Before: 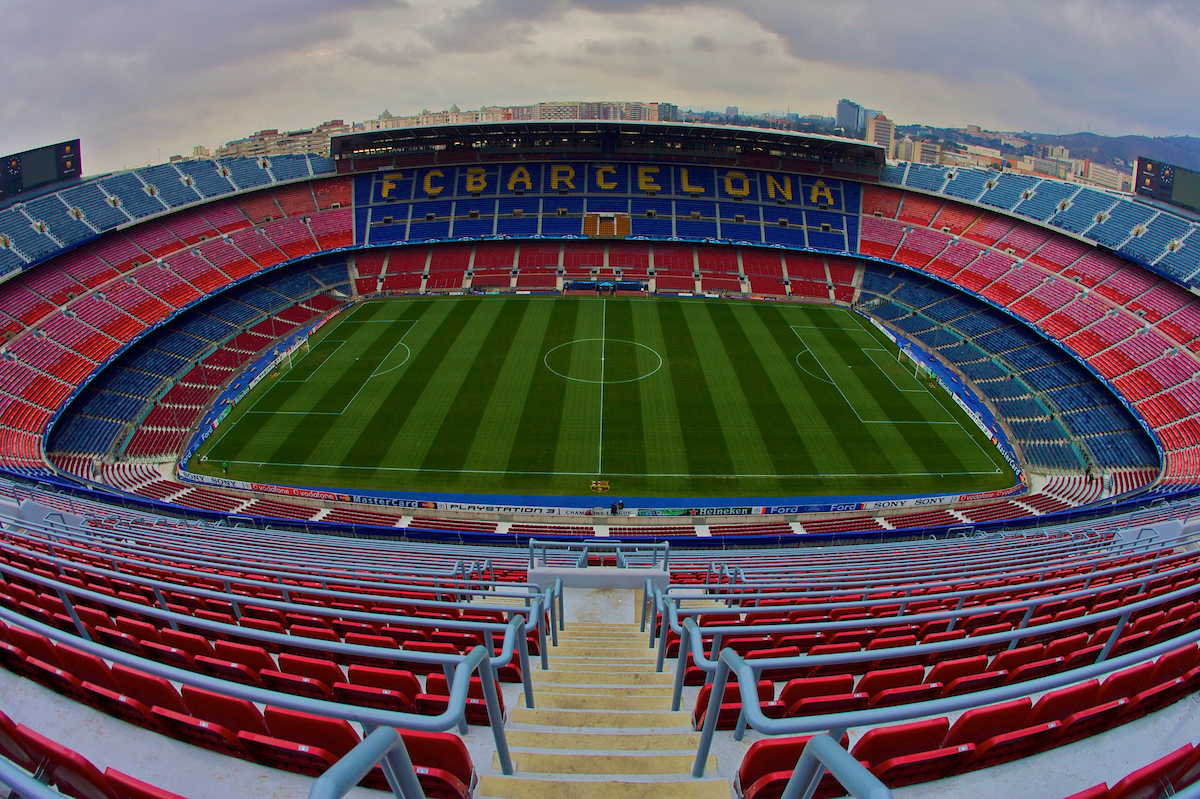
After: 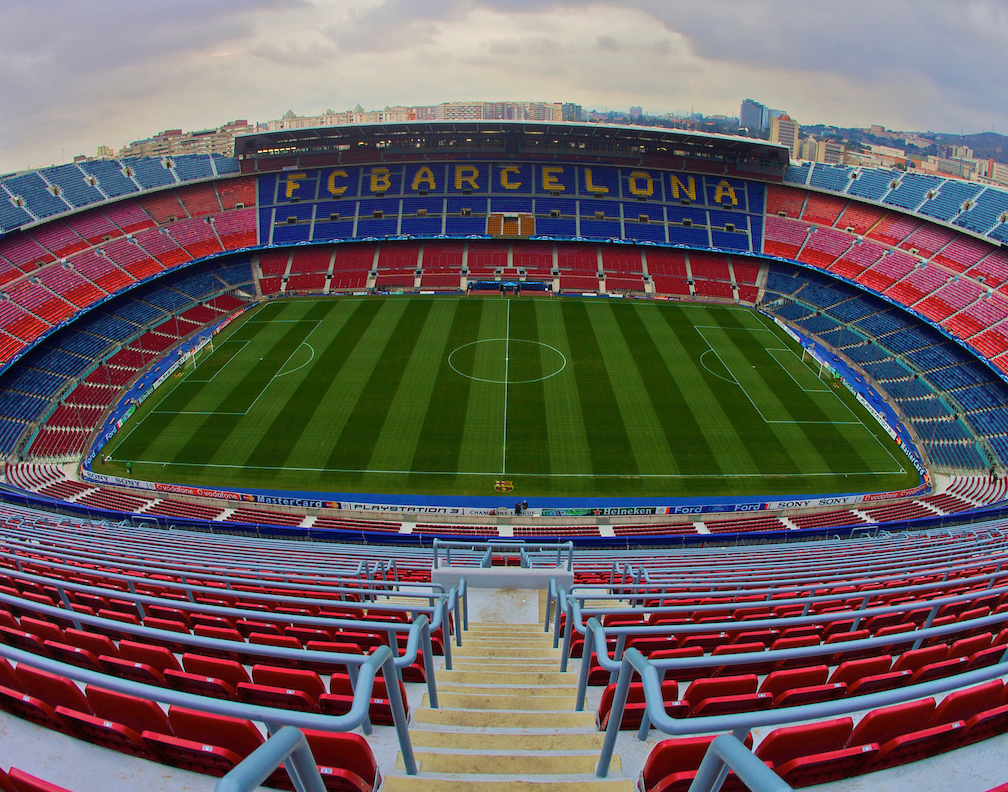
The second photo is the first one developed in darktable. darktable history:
crop: left 8.026%, right 7.374%
exposure: exposure 0.197 EV, compensate highlight preservation false
bloom: on, module defaults
